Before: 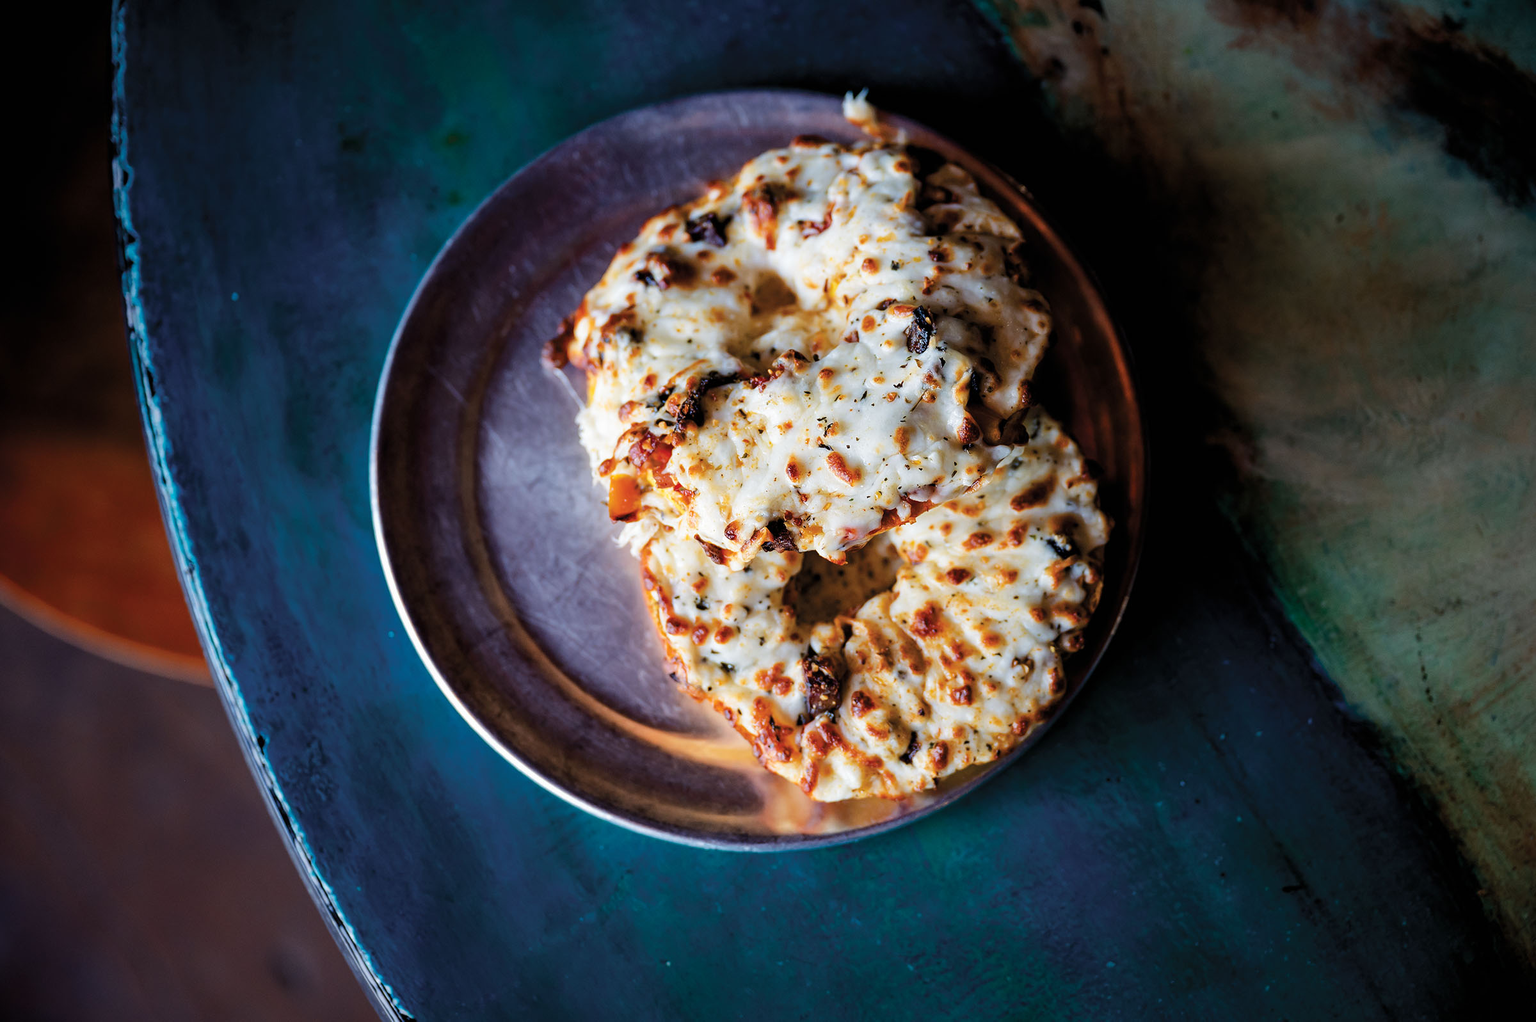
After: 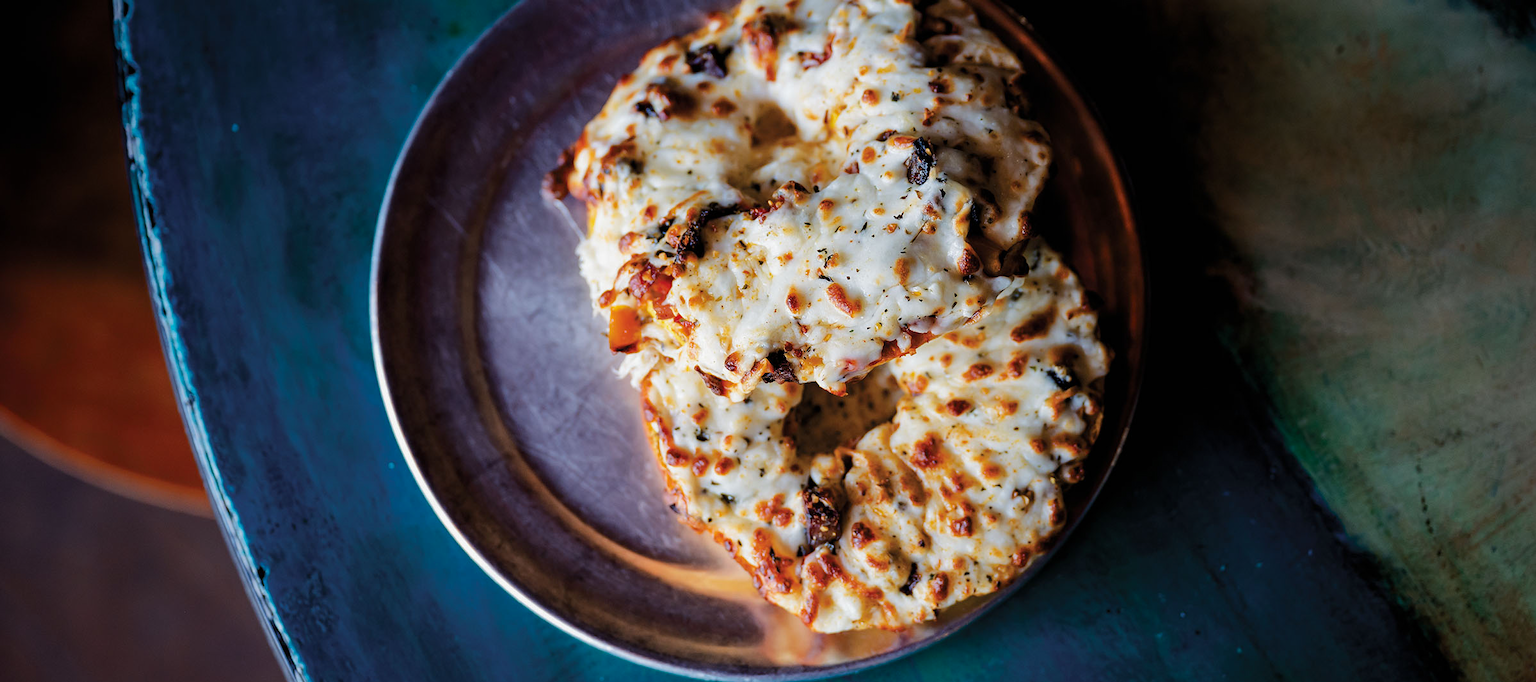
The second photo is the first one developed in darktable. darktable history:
crop: top 16.539%, bottom 16.707%
shadows and highlights: shadows -20.34, white point adjustment -1.83, highlights -35.07
